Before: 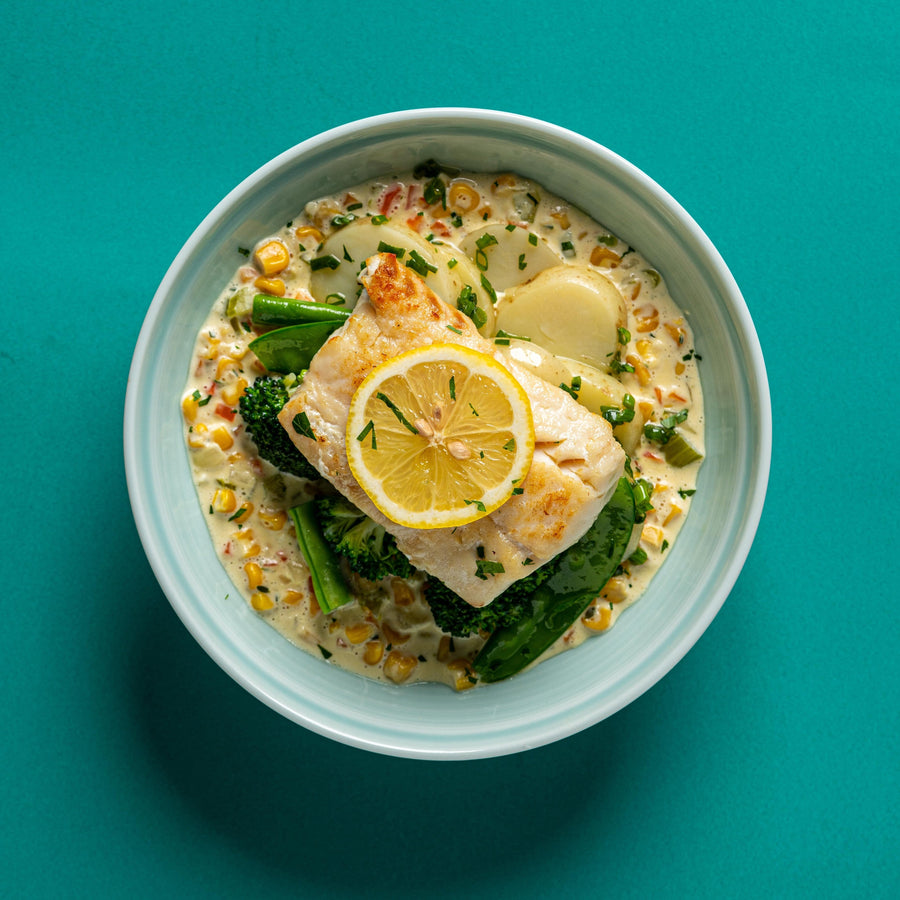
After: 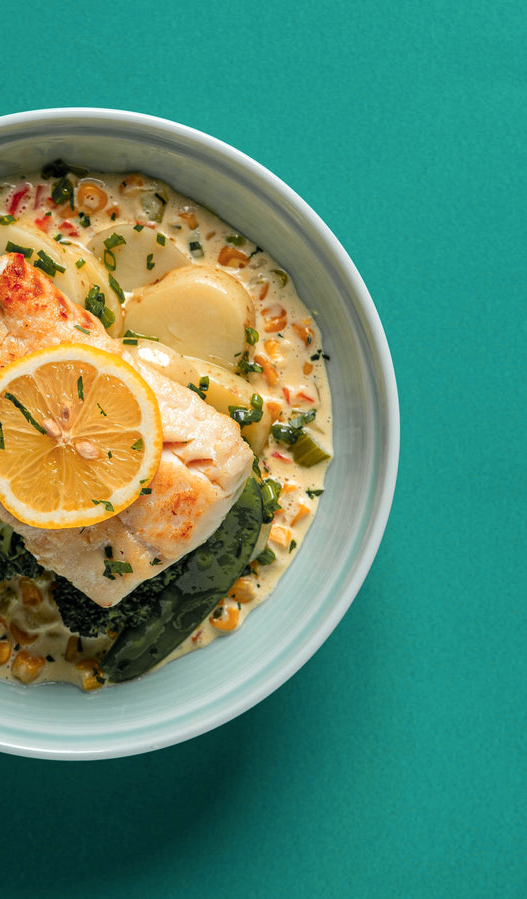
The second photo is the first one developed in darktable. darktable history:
tone equalizer: edges refinement/feathering 500, mask exposure compensation -1.57 EV, preserve details guided filter
crop: left 41.416%
color zones: curves: ch1 [(0.29, 0.492) (0.373, 0.185) (0.509, 0.481)]; ch2 [(0.25, 0.462) (0.749, 0.457)]
